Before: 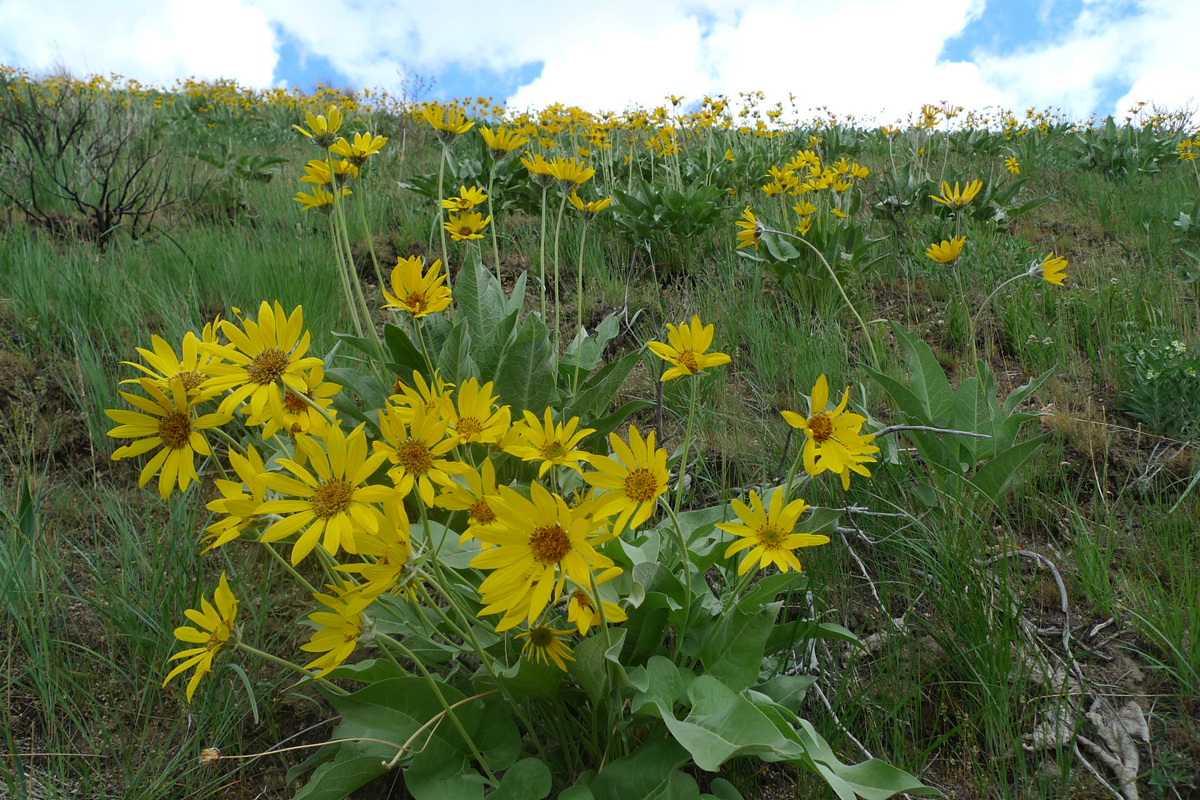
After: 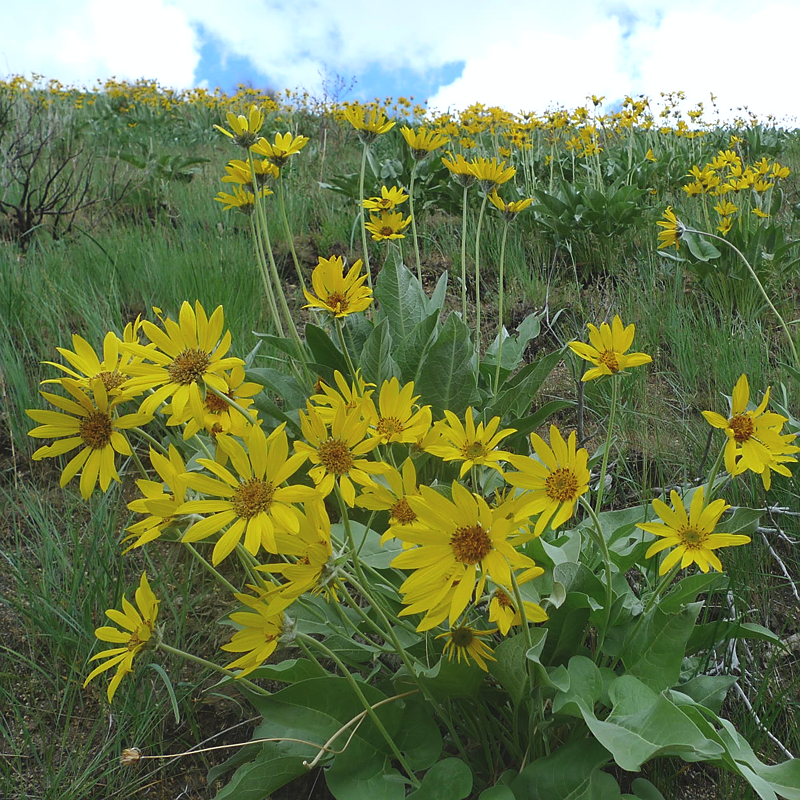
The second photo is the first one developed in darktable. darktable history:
sharpen: radius 1
exposure: black level correction -0.008, exposure 0.067 EV, compensate highlight preservation false
crop and rotate: left 6.617%, right 26.717%
white balance: red 0.974, blue 1.044
